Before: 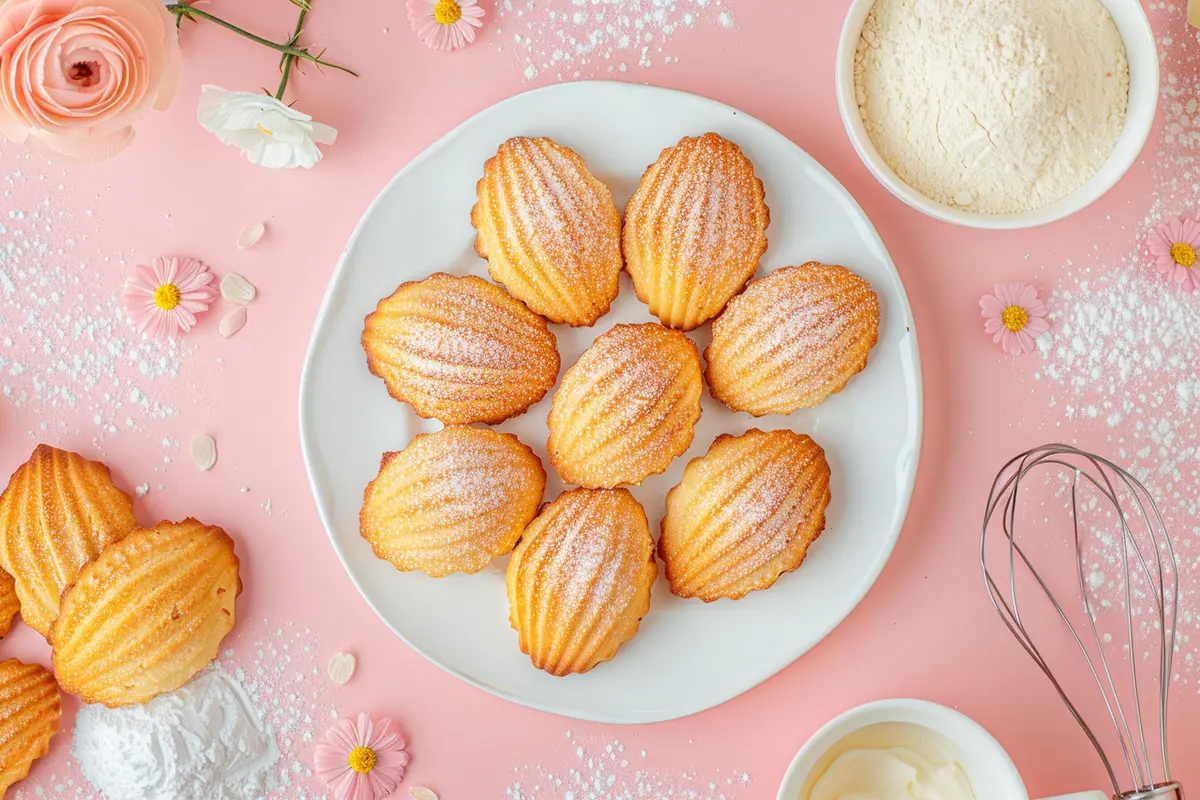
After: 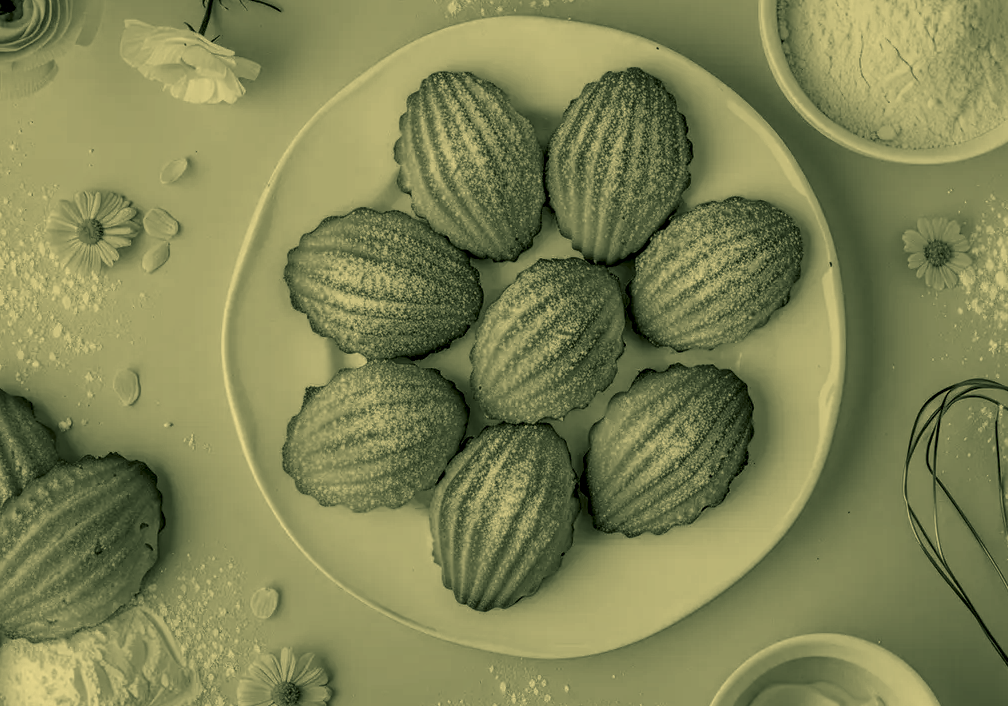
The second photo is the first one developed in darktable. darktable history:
local contrast: on, module defaults
color calibration: output gray [0.253, 0.26, 0.487, 0], gray › normalize channels true, illuminant same as pipeline (D50), adaptation XYZ, x 0.346, y 0.359, gamut compression 0
crop: left 6.446%, top 8.188%, right 9.538%, bottom 3.548%
color correction: highlights a* -4.28, highlights b* 6.53
color balance rgb: shadows lift › chroma 2%, shadows lift › hue 217.2°, power › hue 60°, highlights gain › chroma 1%, highlights gain › hue 69.6°, global offset › luminance -0.5%, perceptual saturation grading › global saturation 15%, global vibrance 15%
exposure: black level correction 0, exposure -0.721 EV, compensate highlight preservation false
color balance: mode lift, gamma, gain (sRGB), lift [1.014, 0.966, 0.918, 0.87], gamma [0.86, 0.734, 0.918, 0.976], gain [1.063, 1.13, 1.063, 0.86]
